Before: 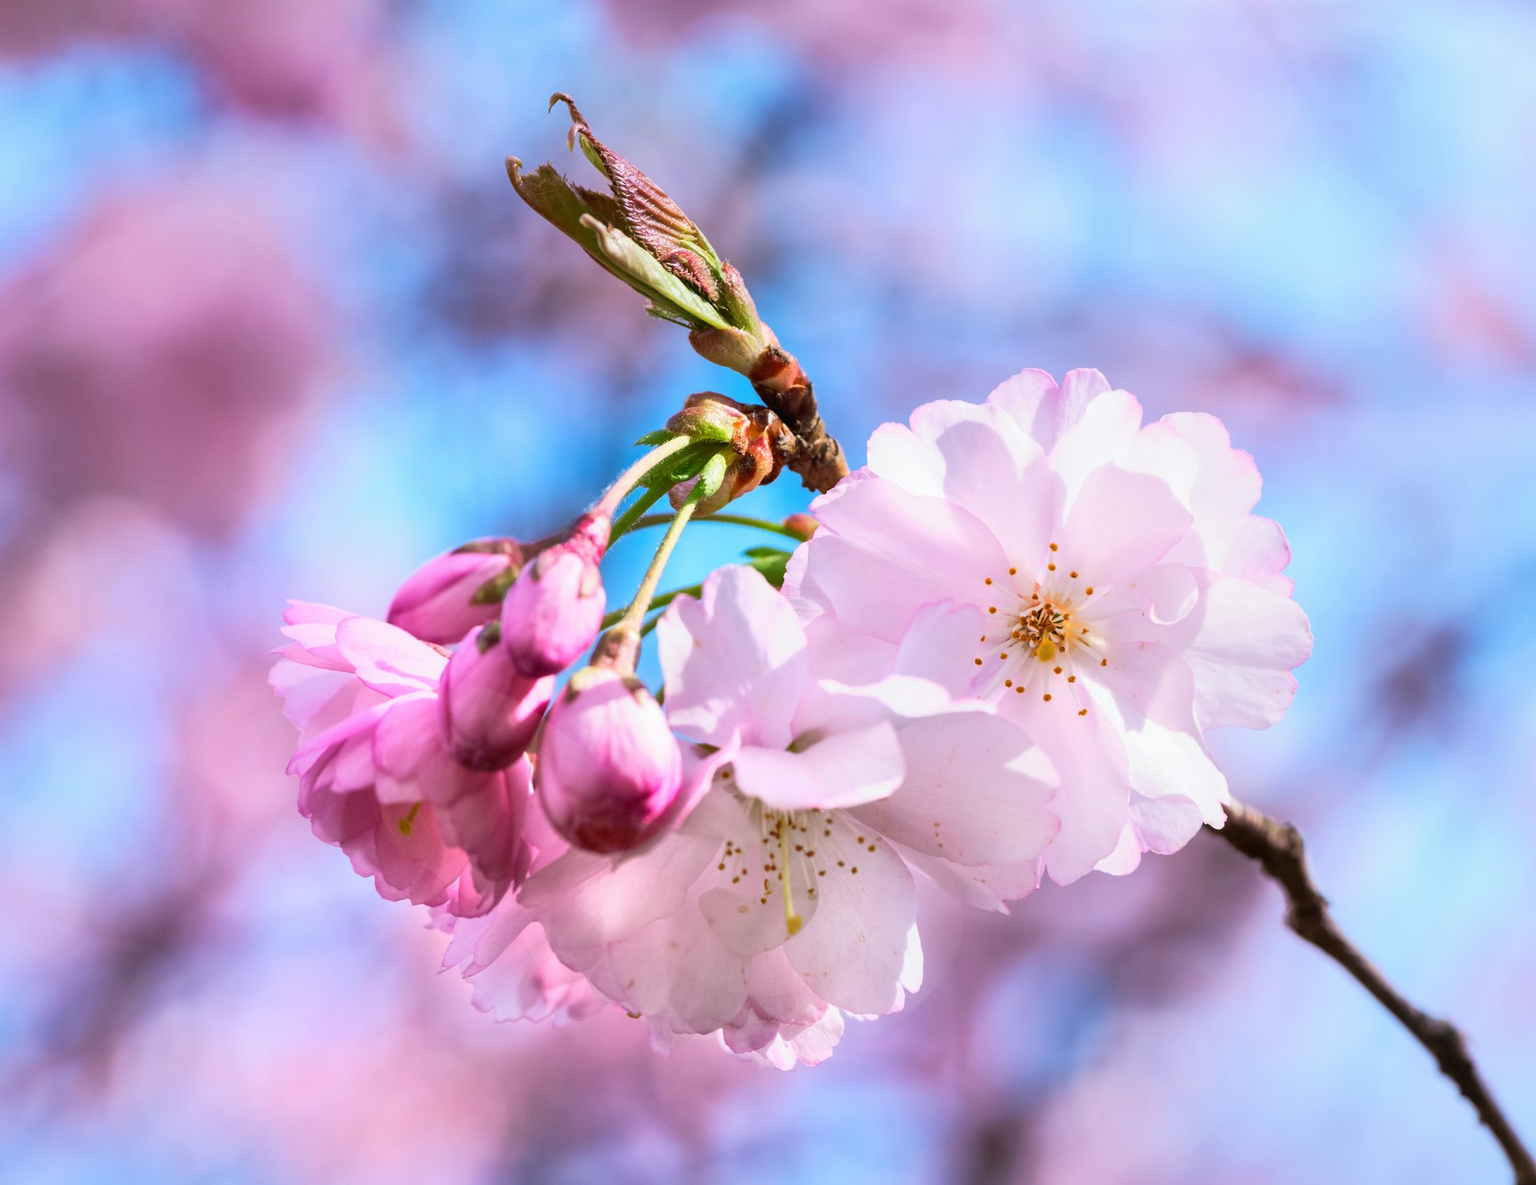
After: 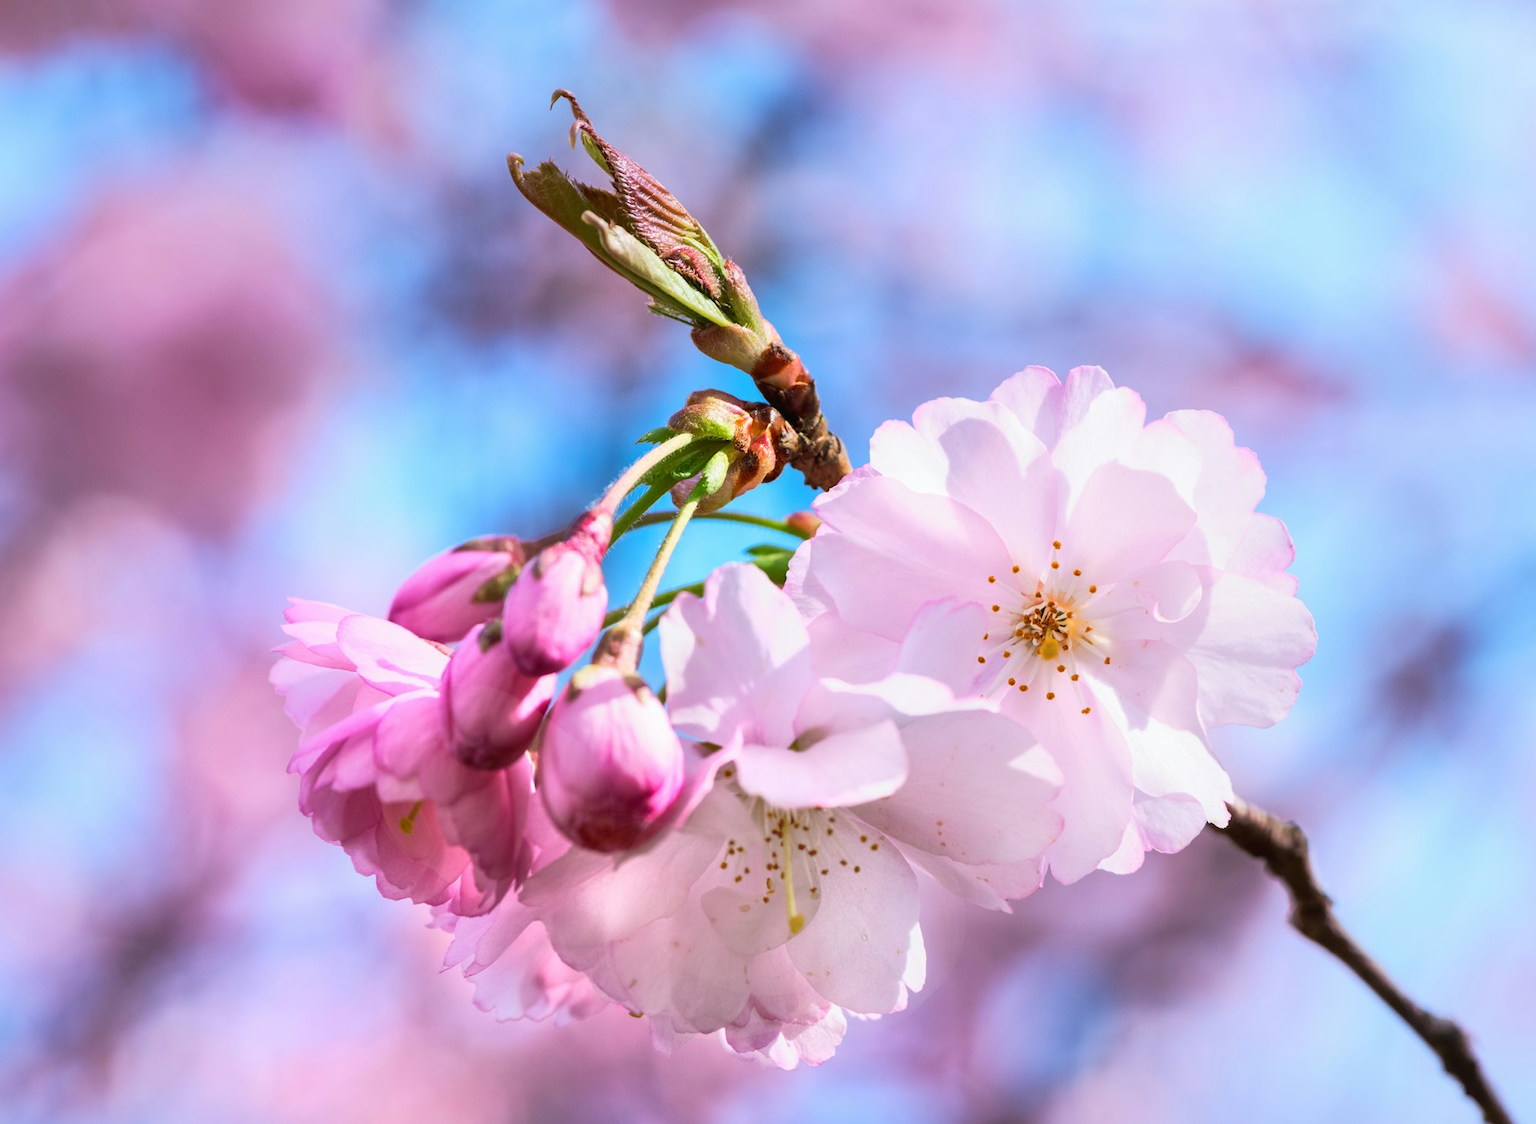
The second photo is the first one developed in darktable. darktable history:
crop: top 0.348%, right 0.261%, bottom 5.019%
